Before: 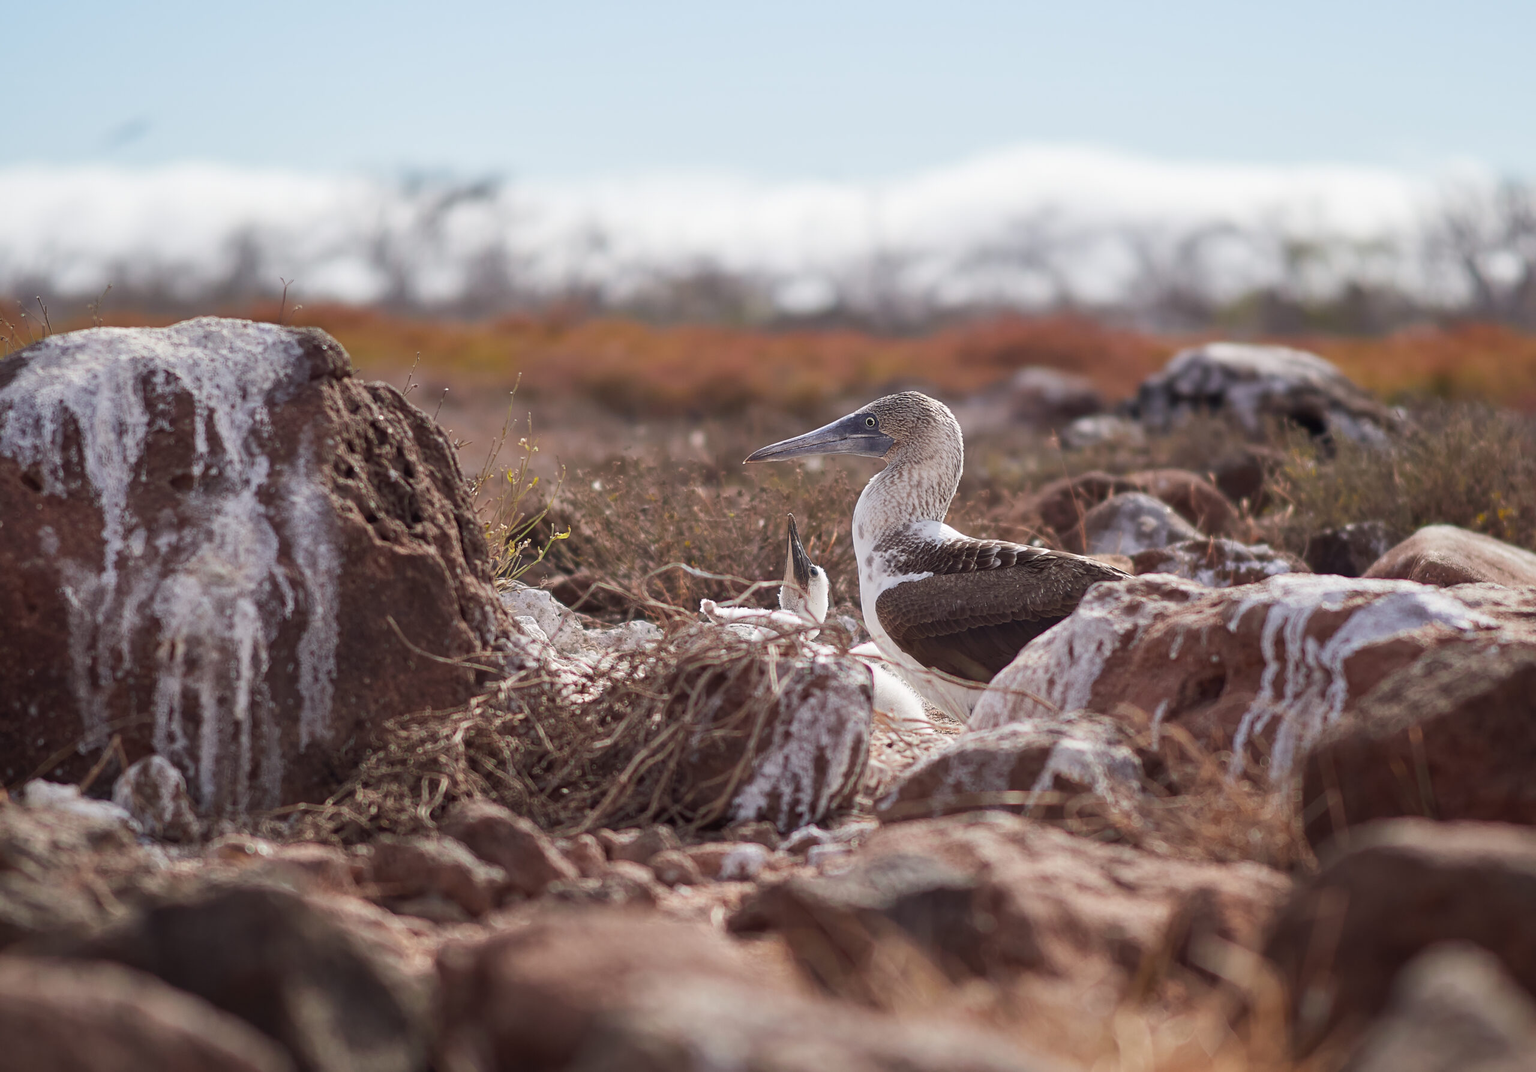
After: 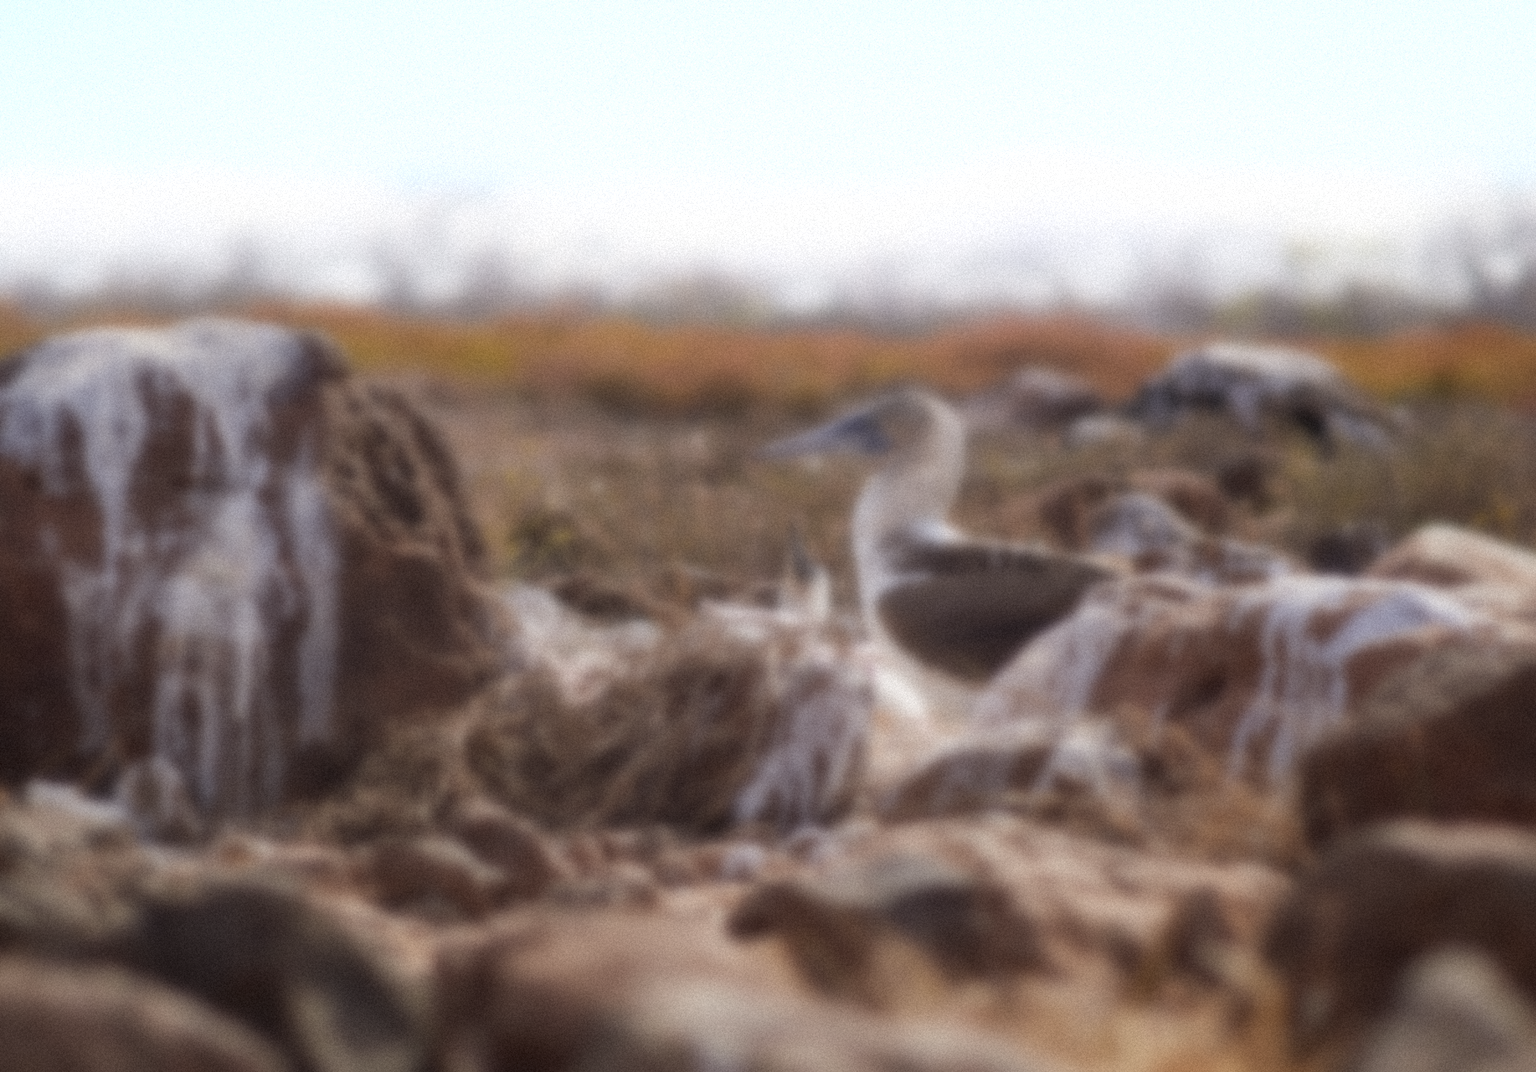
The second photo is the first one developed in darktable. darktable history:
color contrast: green-magenta contrast 0.8, blue-yellow contrast 1.1, unbound 0
grain: mid-tones bias 0%
lowpass: on, module defaults
bloom: on, module defaults
